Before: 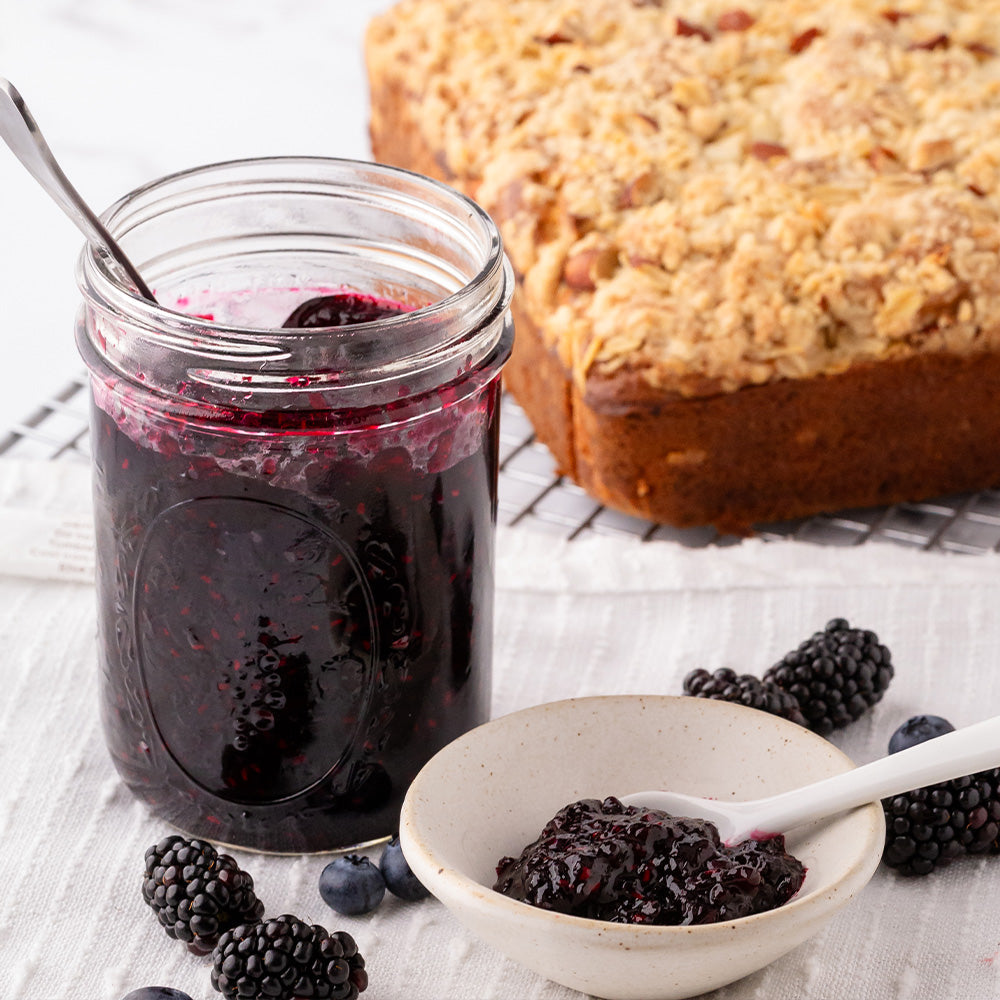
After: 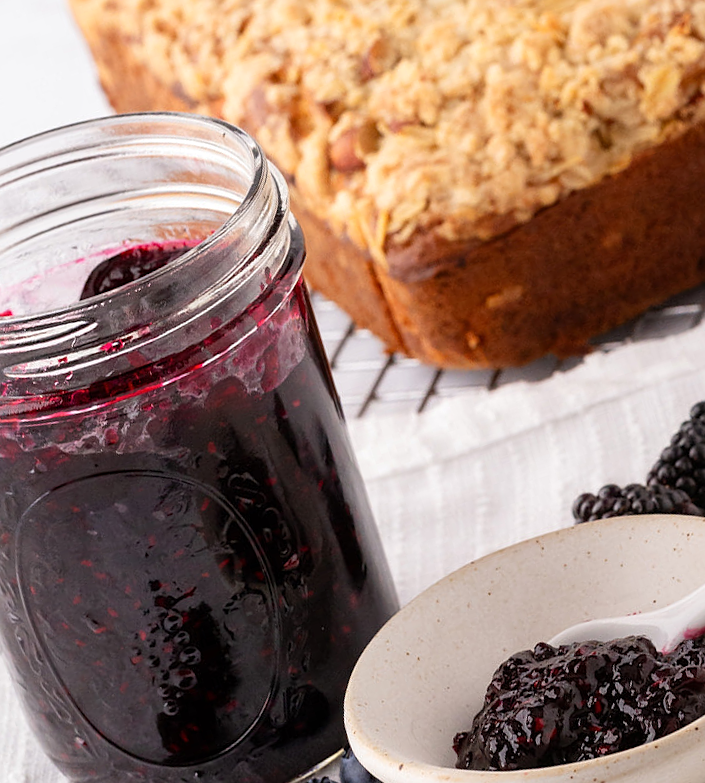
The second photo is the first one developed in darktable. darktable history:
crop and rotate: angle 18.25°, left 6.947%, right 3.91%, bottom 1.084%
tone equalizer: mask exposure compensation -0.497 EV
sharpen: radius 1.233, amount 0.296, threshold 0.073
